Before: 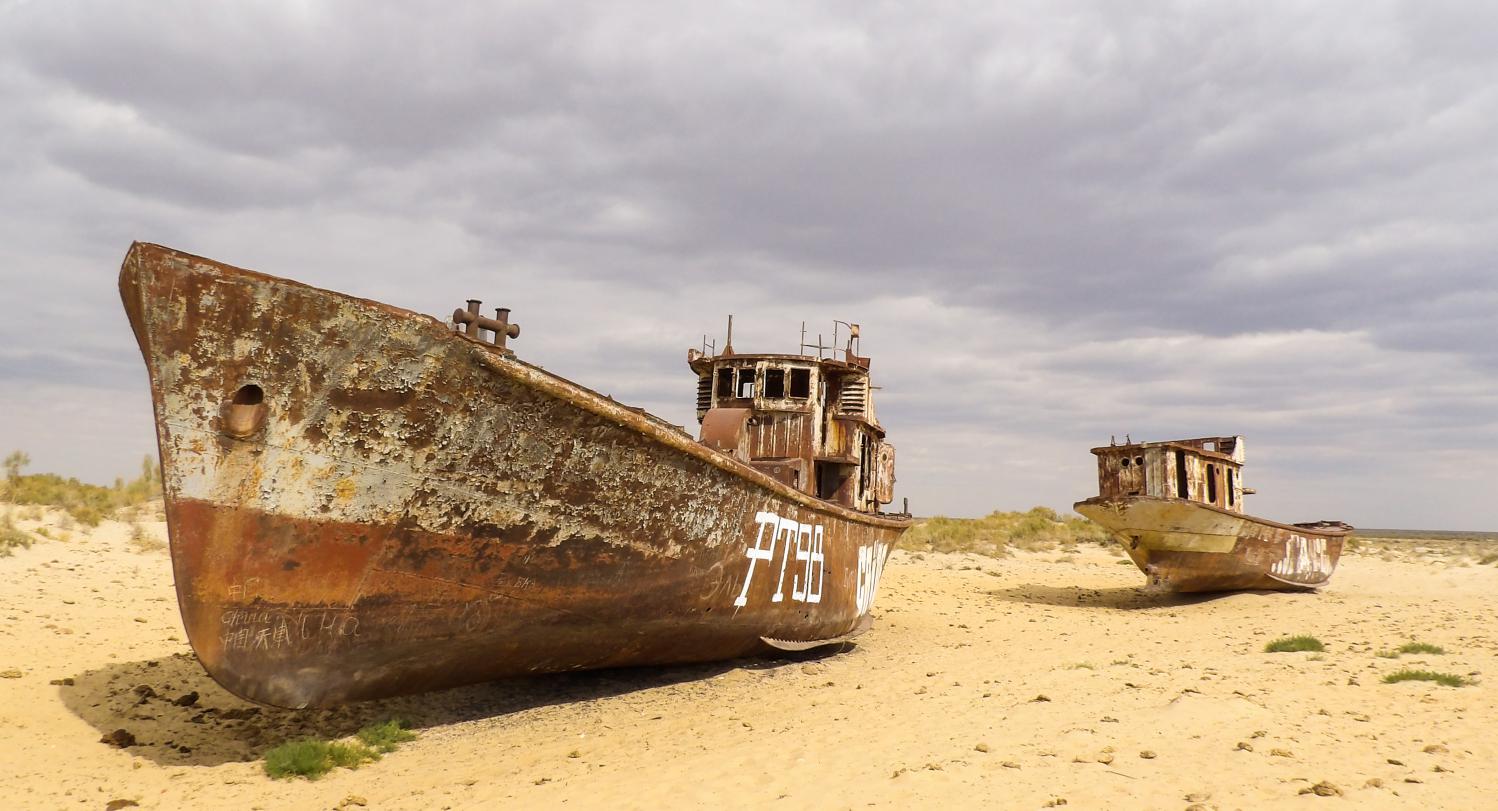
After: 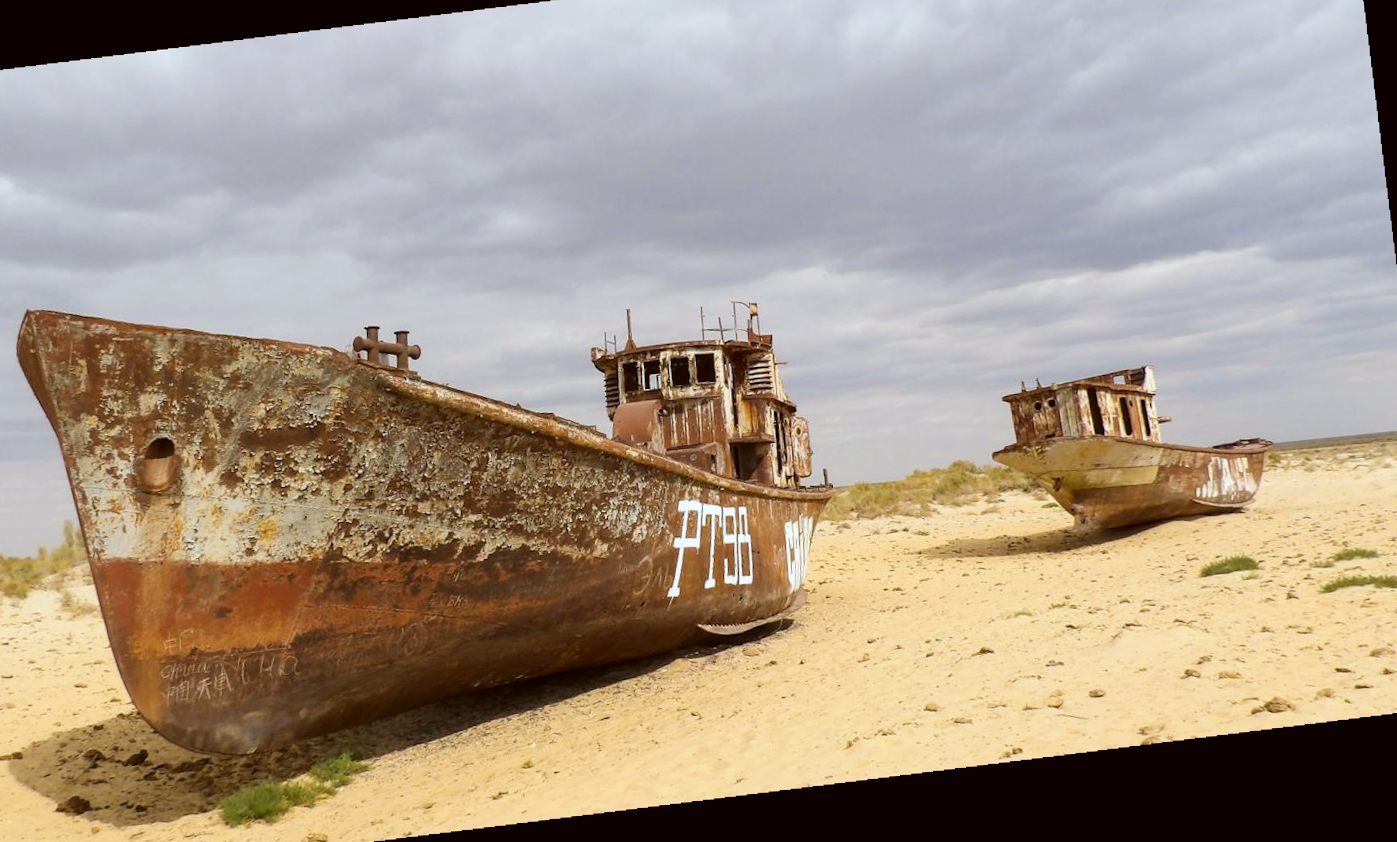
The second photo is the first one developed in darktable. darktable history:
crop and rotate: angle 1.96°, left 5.673%, top 5.673%
color correction: highlights a* -3.28, highlights b* -6.24, shadows a* 3.1, shadows b* 5.19
rotate and perspective: rotation -5.2°, automatic cropping off
